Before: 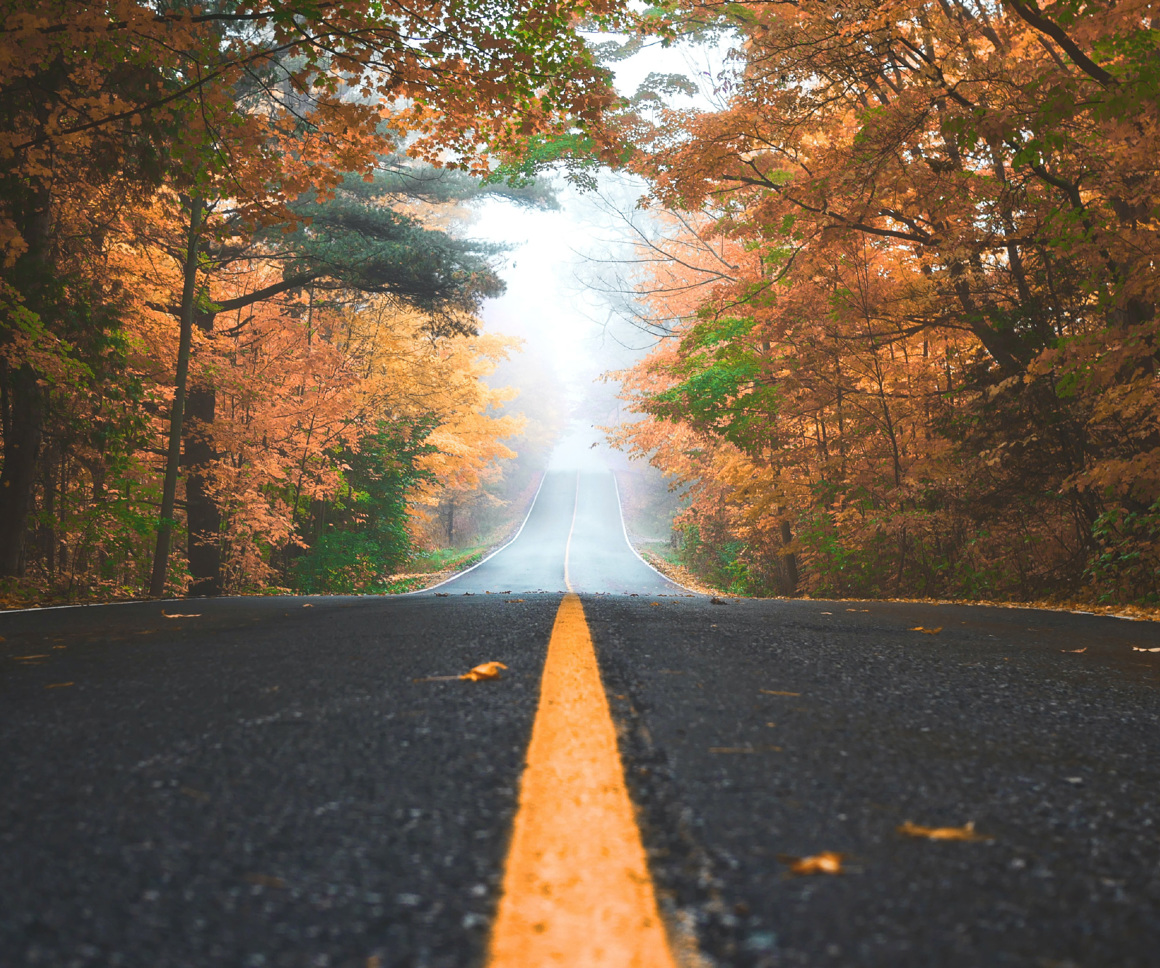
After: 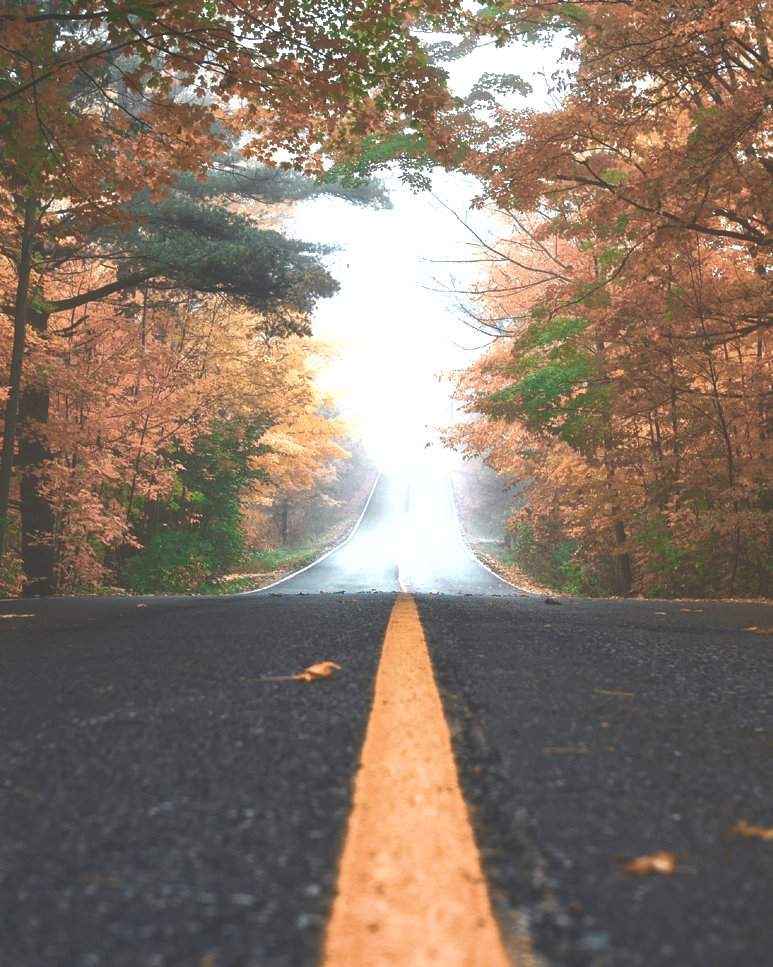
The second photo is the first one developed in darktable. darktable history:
contrast equalizer: octaves 7, y [[0.6 ×6], [0.55 ×6], [0 ×6], [0 ×6], [0 ×6]], mix -0.197
color balance rgb: linear chroma grading › global chroma 9.961%, perceptual saturation grading › global saturation -32.808%, global vibrance -17.222%, contrast -6.414%
shadows and highlights: on, module defaults
tone equalizer: -8 EV 0 EV, -7 EV -0.003 EV, -6 EV 0.005 EV, -5 EV -0.064 EV, -4 EV -0.101 EV, -3 EV -0.153 EV, -2 EV 0.217 EV, -1 EV 0.72 EV, +0 EV 0.493 EV, edges refinement/feathering 500, mask exposure compensation -1.57 EV, preserve details no
crop and rotate: left 14.352%, right 18.944%
